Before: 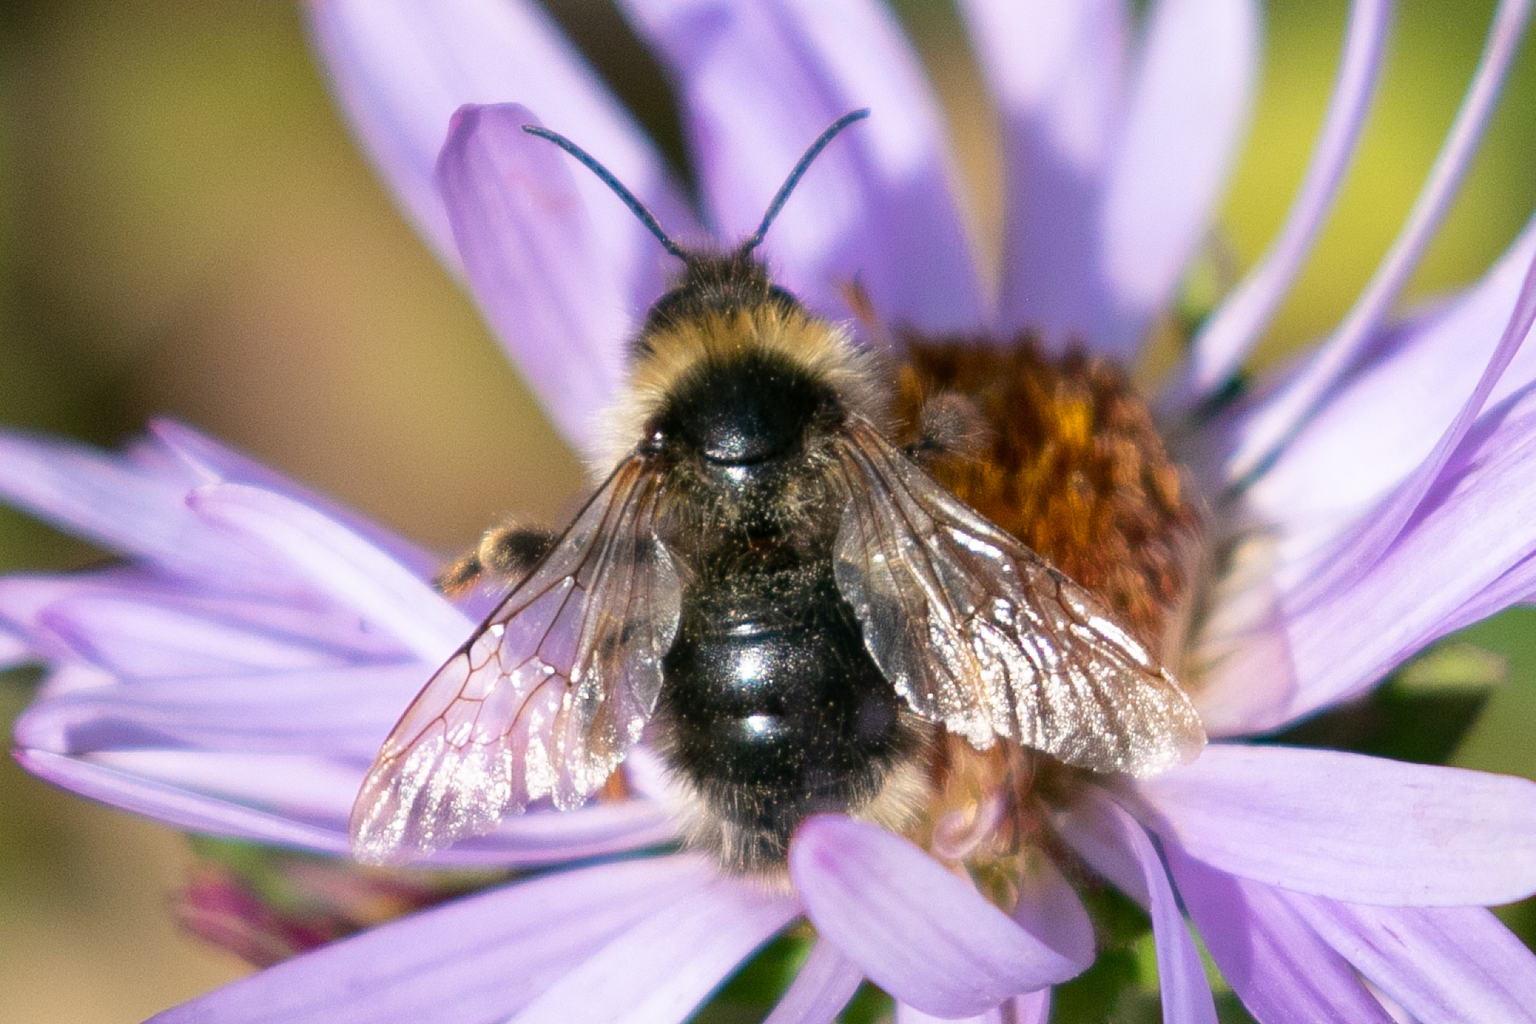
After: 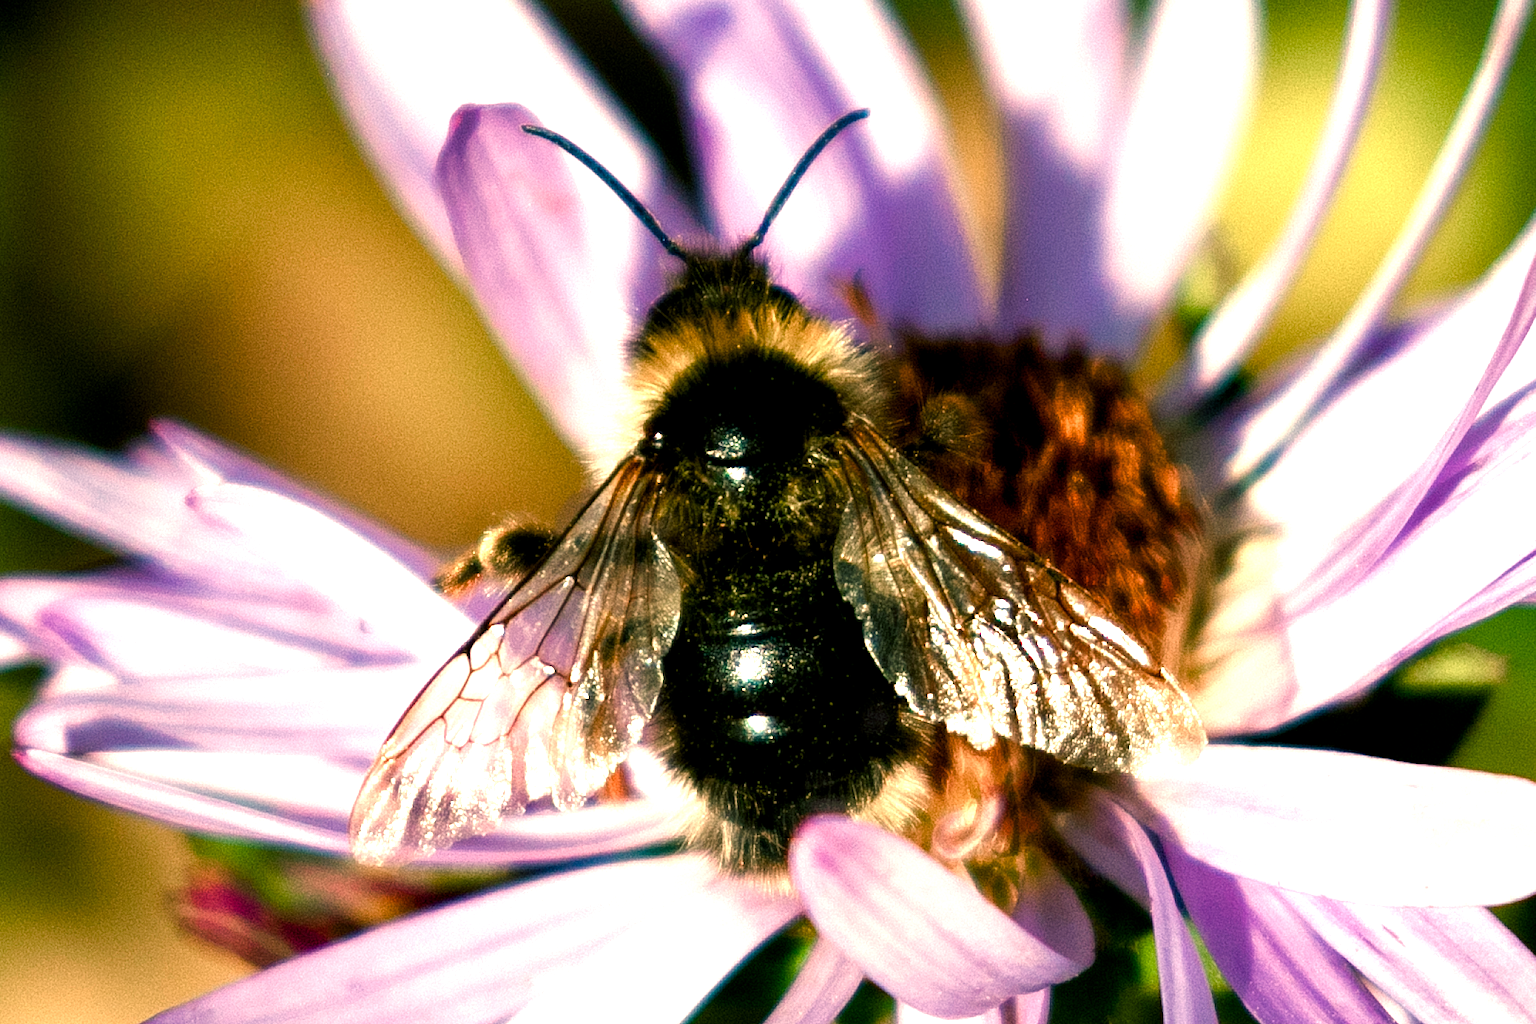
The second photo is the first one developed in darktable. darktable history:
color balance: mode lift, gamma, gain (sRGB), lift [1.014, 0.966, 0.918, 0.87], gamma [0.86, 0.734, 0.918, 0.976], gain [1.063, 1.13, 1.063, 0.86]
color balance rgb: shadows lift › chroma 2.79%, shadows lift › hue 190.66°, power › hue 171.85°, highlights gain › chroma 2.16%, highlights gain › hue 75.26°, global offset › luminance -0.51%, perceptual saturation grading › highlights -33.8%, perceptual saturation grading › mid-tones 14.98%, perceptual saturation grading › shadows 48.43%, perceptual brilliance grading › highlights 15.68%, perceptual brilliance grading › mid-tones 6.62%, perceptual brilliance grading › shadows -14.98%, global vibrance 11.32%, contrast 5.05%
